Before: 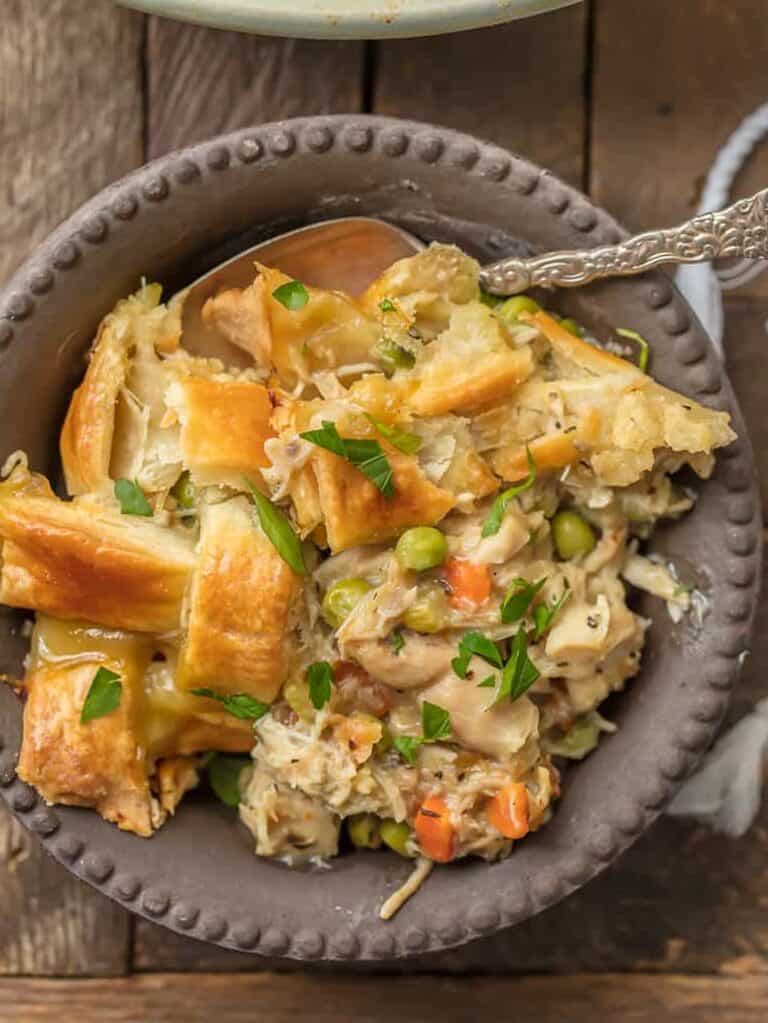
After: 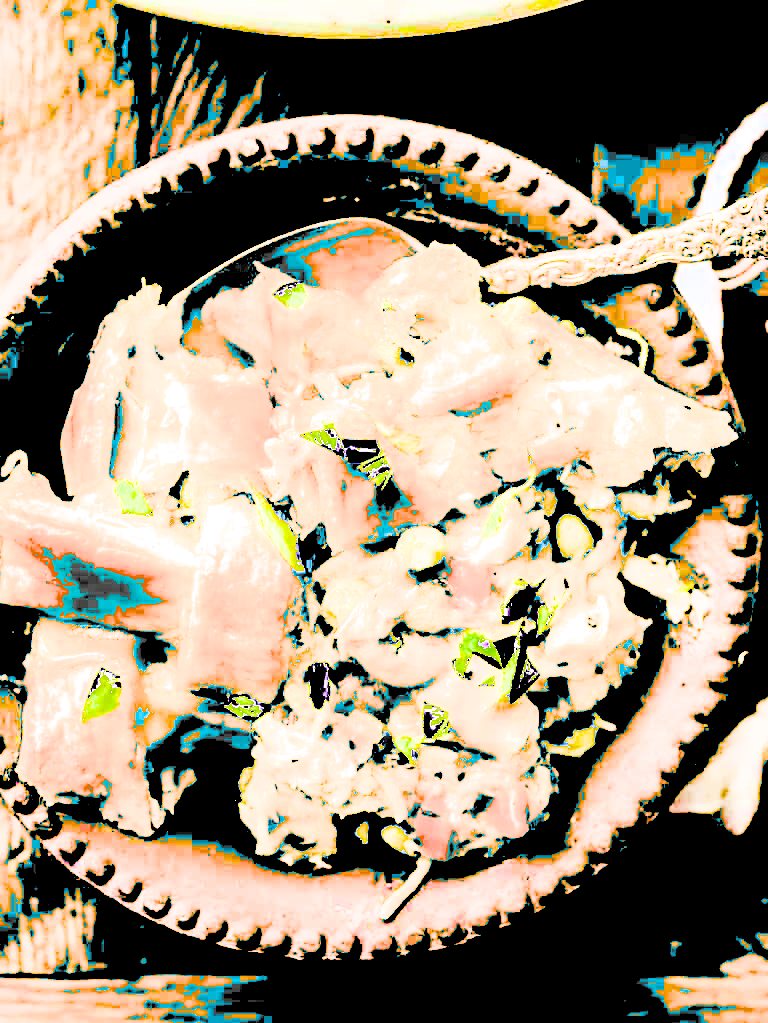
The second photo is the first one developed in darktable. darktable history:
filmic rgb: black relative exposure -9.26 EV, white relative exposure 6.72 EV, hardness 3.07, contrast 1.049
exposure: black level correction 0.099, exposure 2.949 EV, compensate highlight preservation false
